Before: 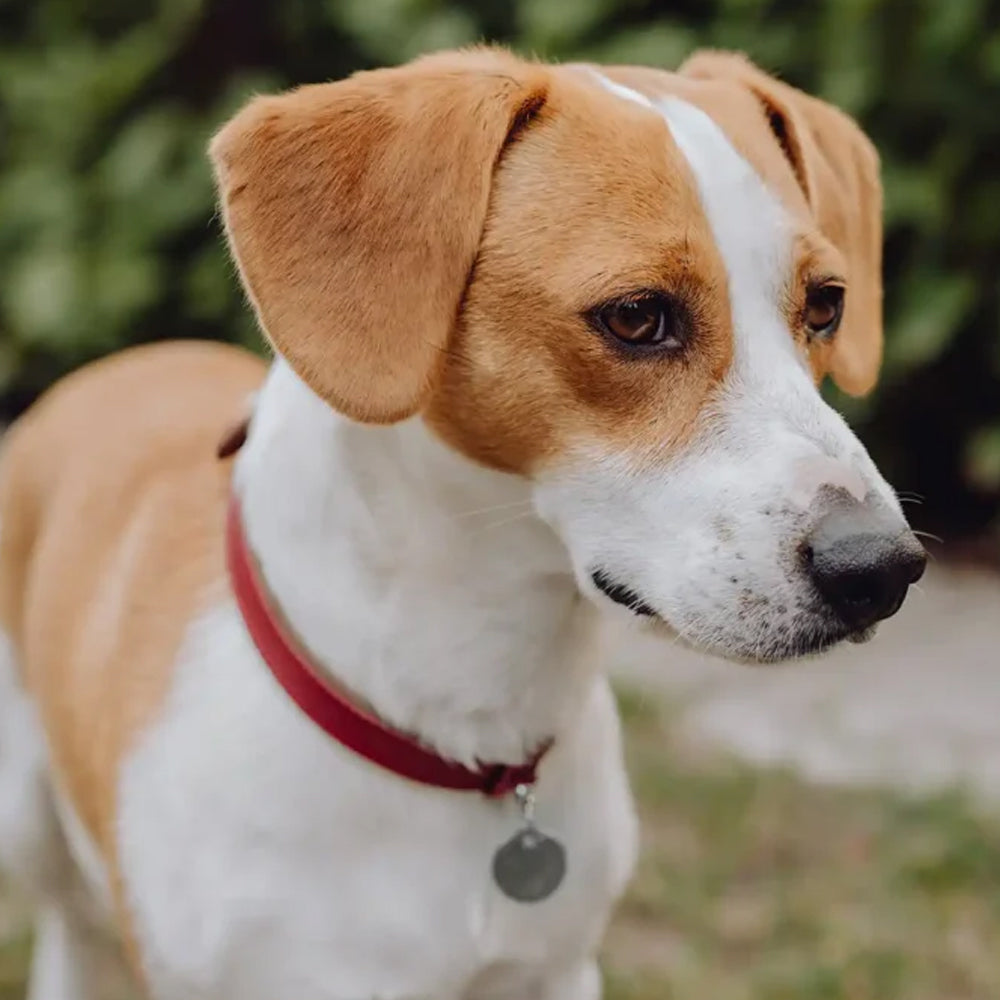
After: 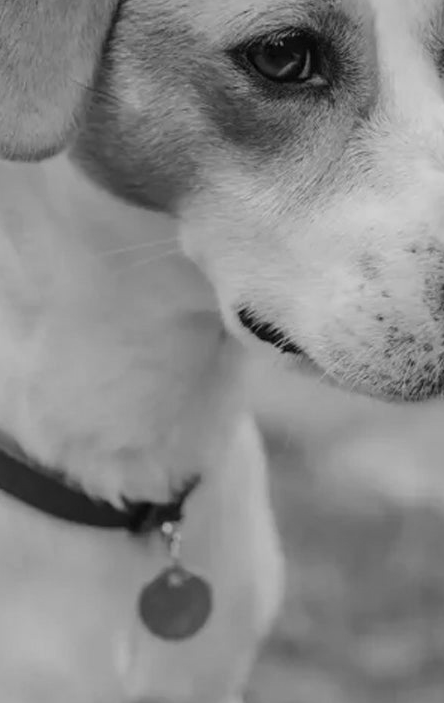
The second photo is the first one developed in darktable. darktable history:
monochrome: a 73.58, b 64.21
crop: left 35.432%, top 26.233%, right 20.145%, bottom 3.432%
